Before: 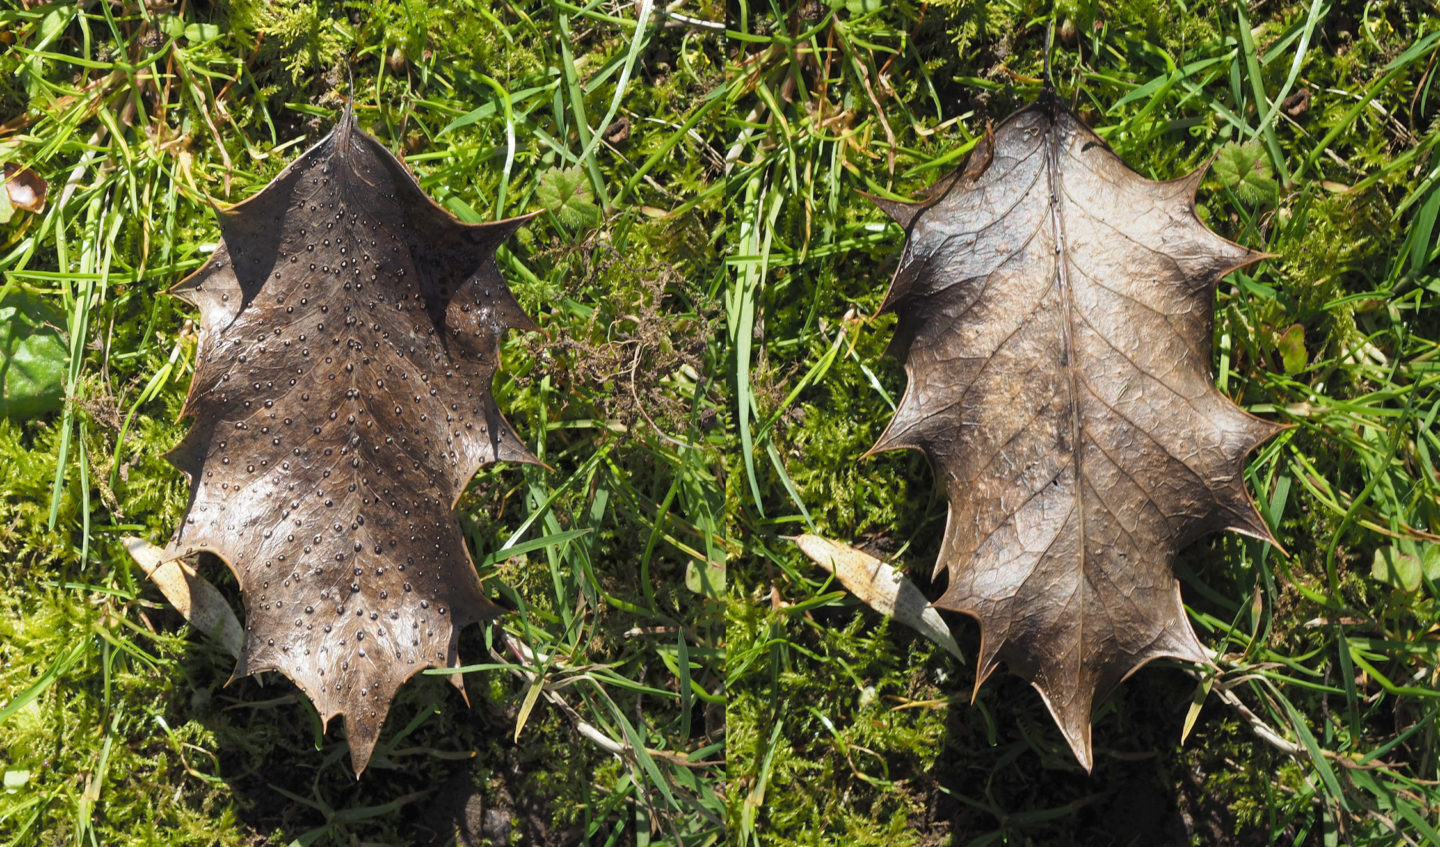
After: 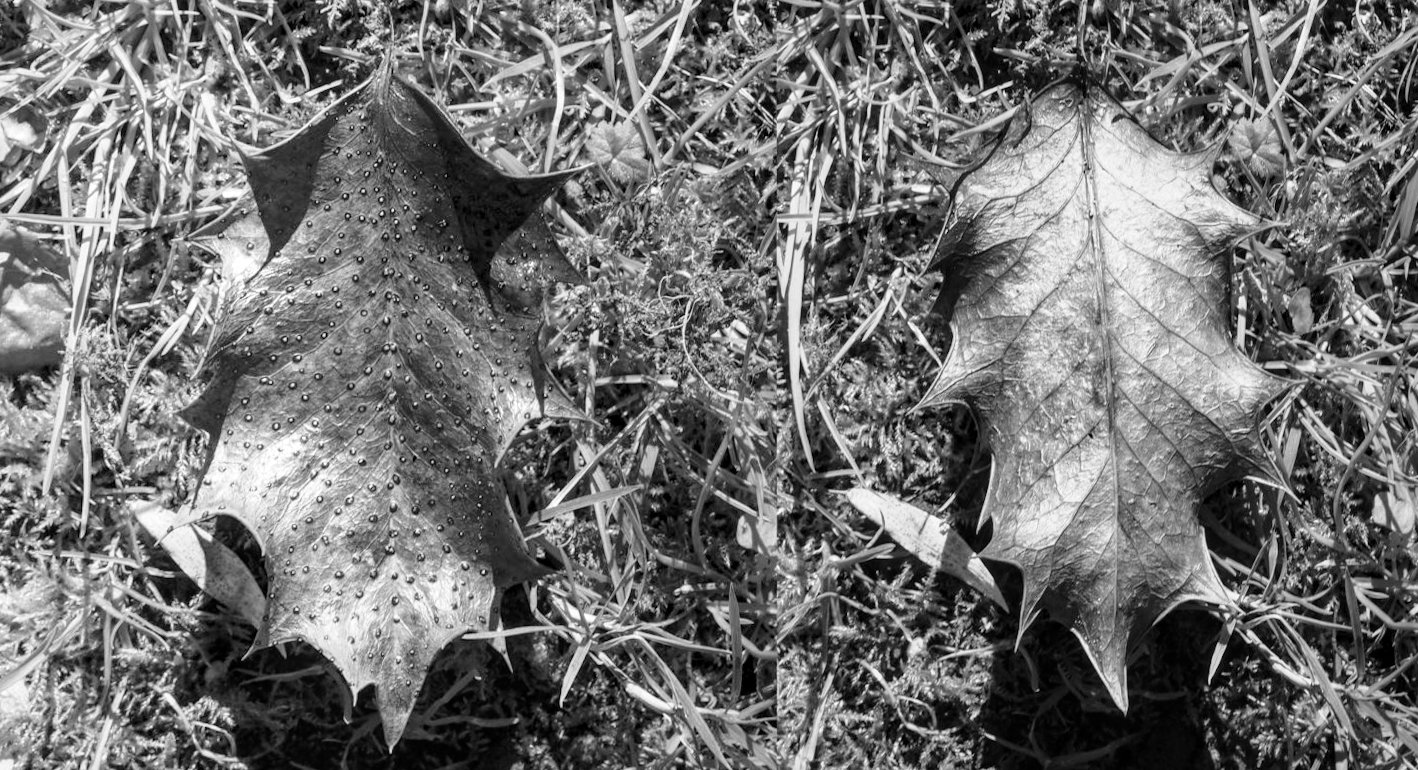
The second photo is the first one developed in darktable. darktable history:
base curve: curves: ch0 [(0, 0) (0.204, 0.334) (0.55, 0.733) (1, 1)], preserve colors none
tone curve: curves: ch0 [(0, 0) (0.106, 0.041) (0.256, 0.197) (0.37, 0.336) (0.513, 0.481) (0.667, 0.629) (1, 1)]; ch1 [(0, 0) (0.502, 0.505) (0.553, 0.577) (1, 1)]; ch2 [(0, 0) (0.5, 0.495) (0.56, 0.544) (1, 1)], color space Lab, independent channels, preserve colors none
monochrome: on, module defaults
local contrast: on, module defaults
rotate and perspective: rotation -0.013°, lens shift (vertical) -0.027, lens shift (horizontal) 0.178, crop left 0.016, crop right 0.989, crop top 0.082, crop bottom 0.918
